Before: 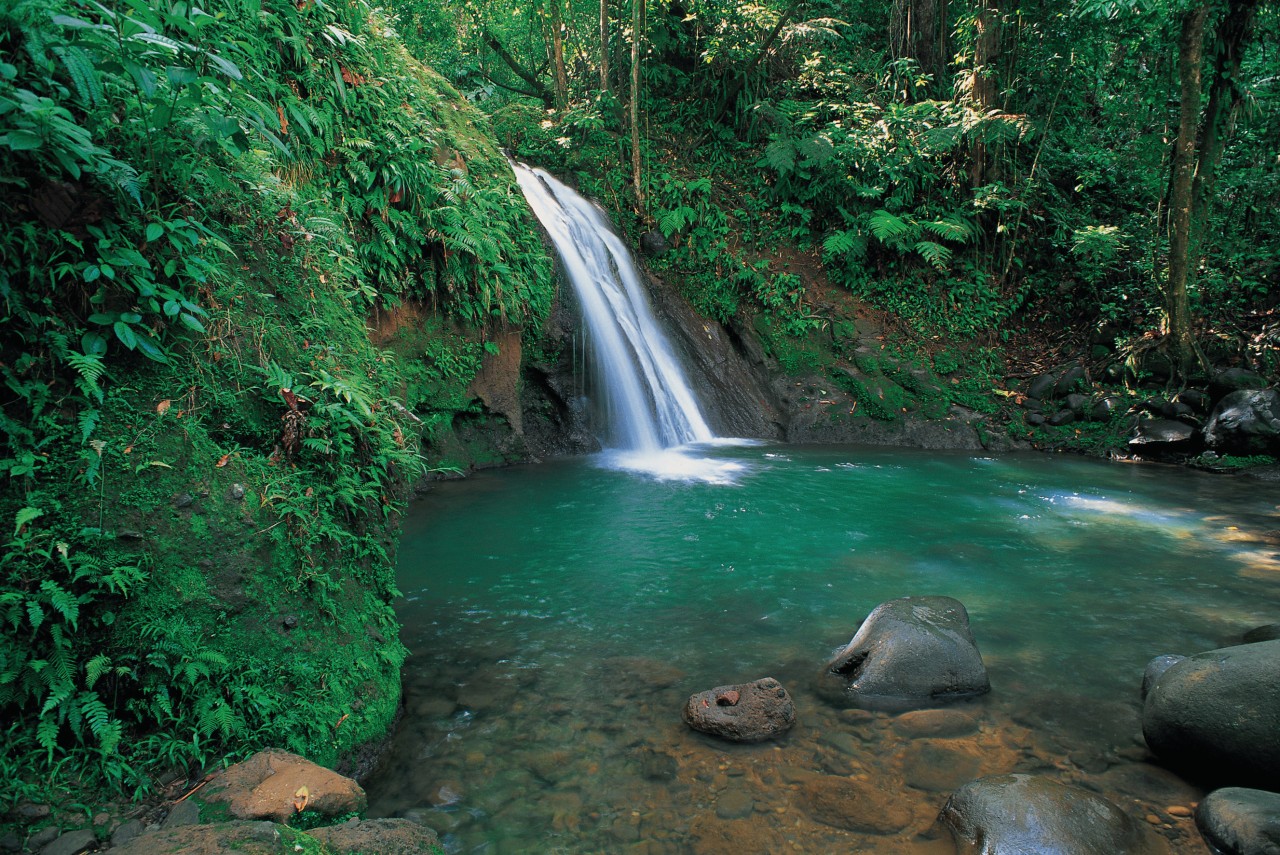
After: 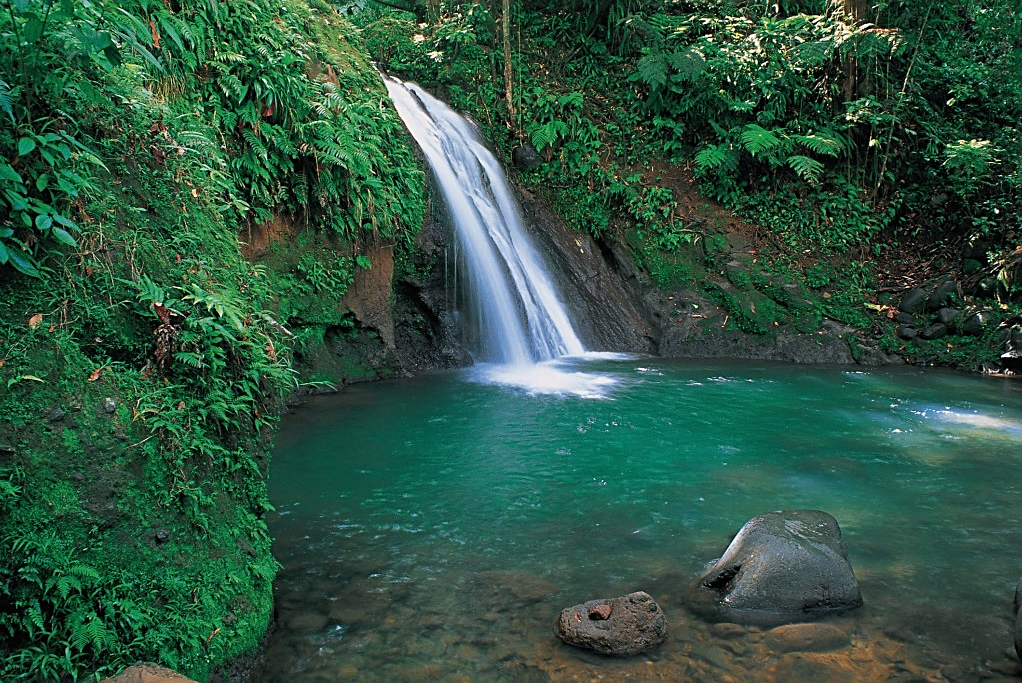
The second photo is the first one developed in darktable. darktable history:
white balance: red 1.004, blue 1.024
color balance rgb: global vibrance 10%
sharpen: on, module defaults
crop and rotate: left 10.071%, top 10.071%, right 10.02%, bottom 10.02%
